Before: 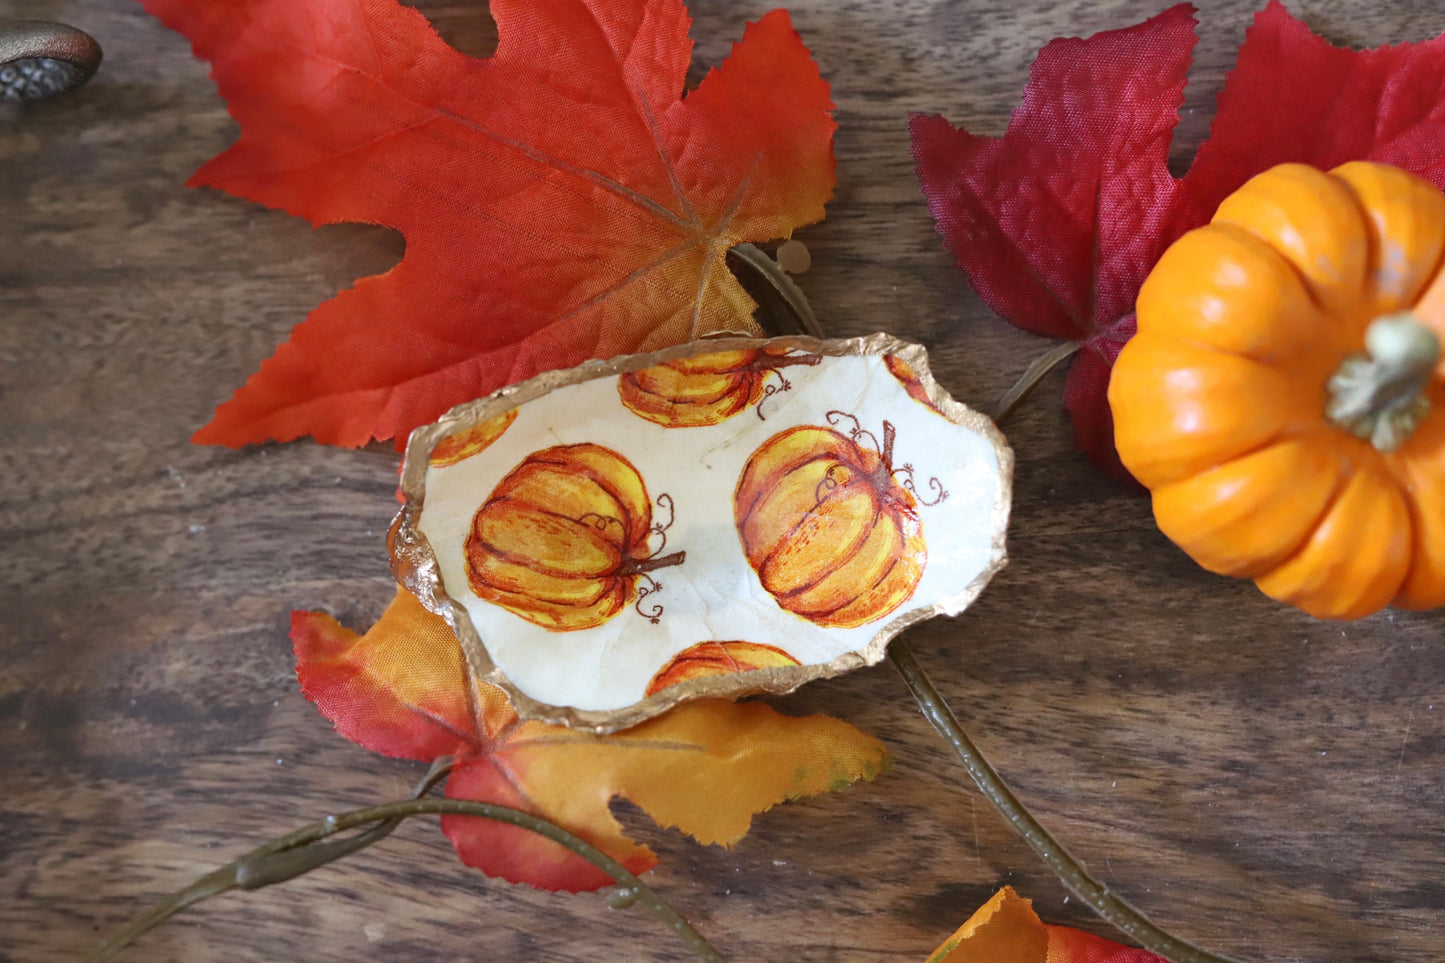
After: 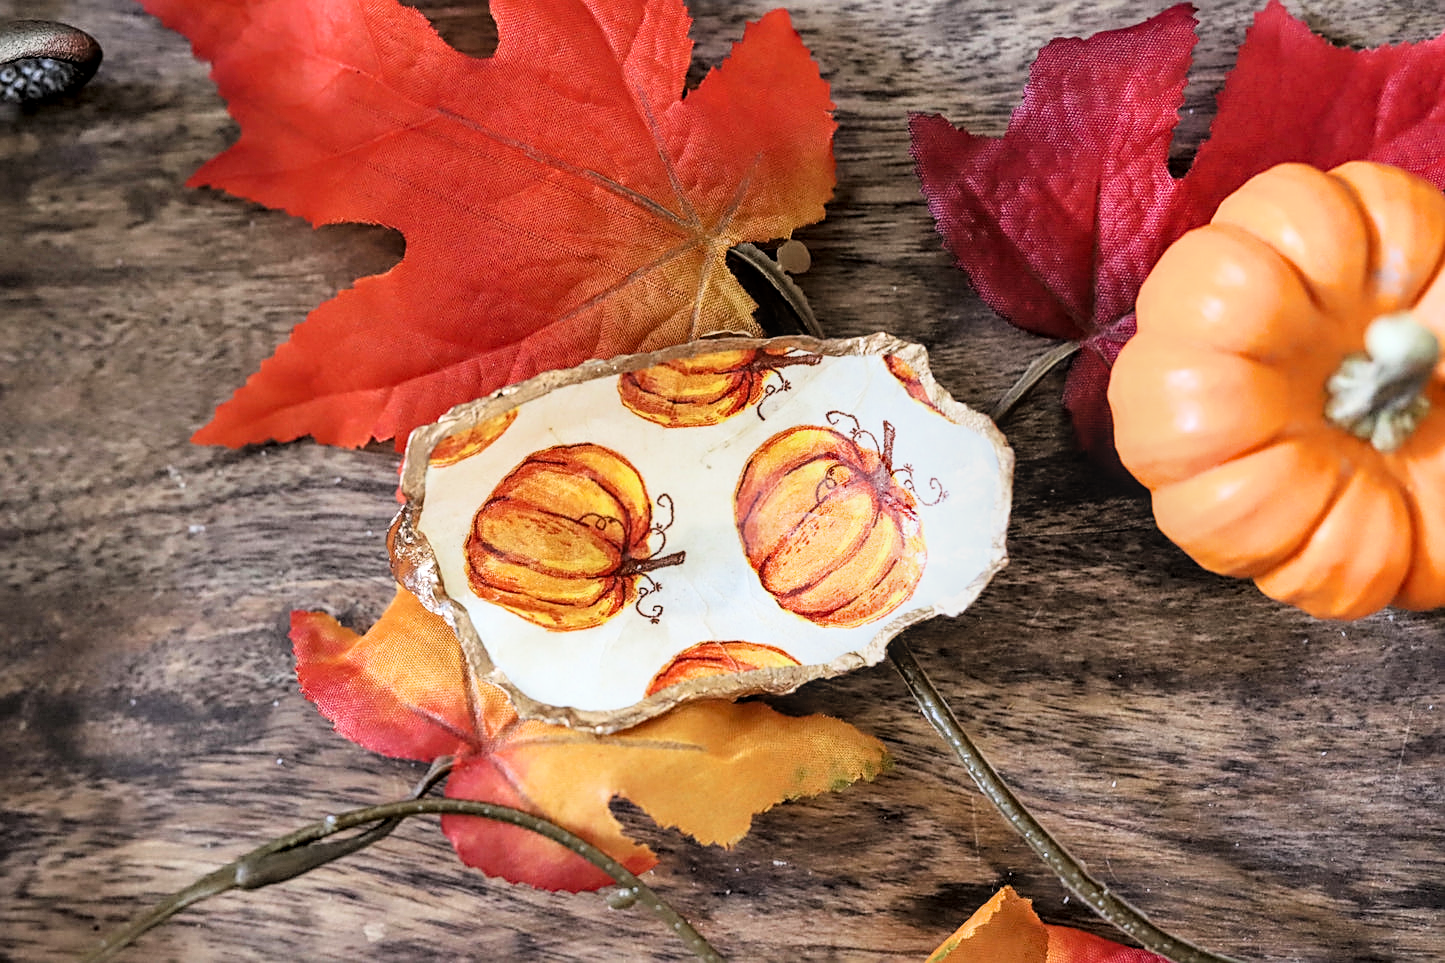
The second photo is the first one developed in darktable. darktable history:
filmic rgb: black relative exposure -5 EV, hardness 2.88, contrast 1.5
exposure: exposure 0.636 EV, compensate highlight preservation false
sharpen: on, module defaults
local contrast: on, module defaults
